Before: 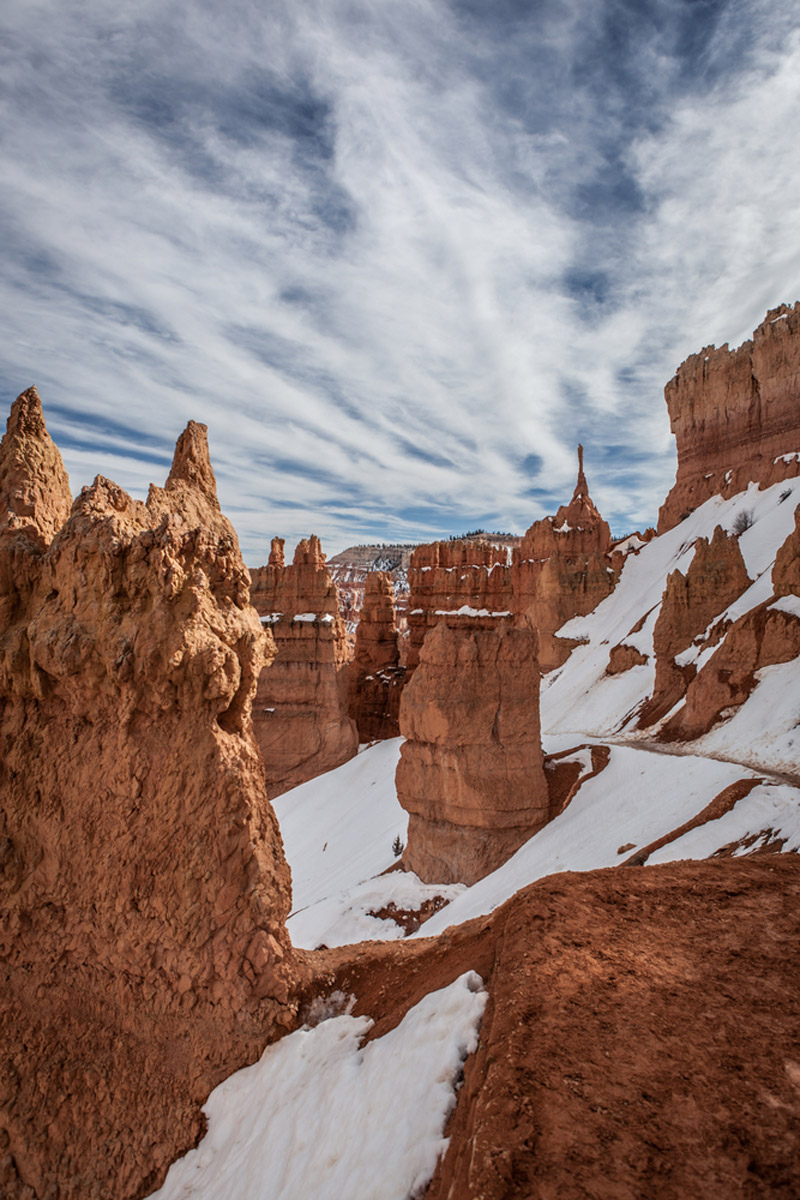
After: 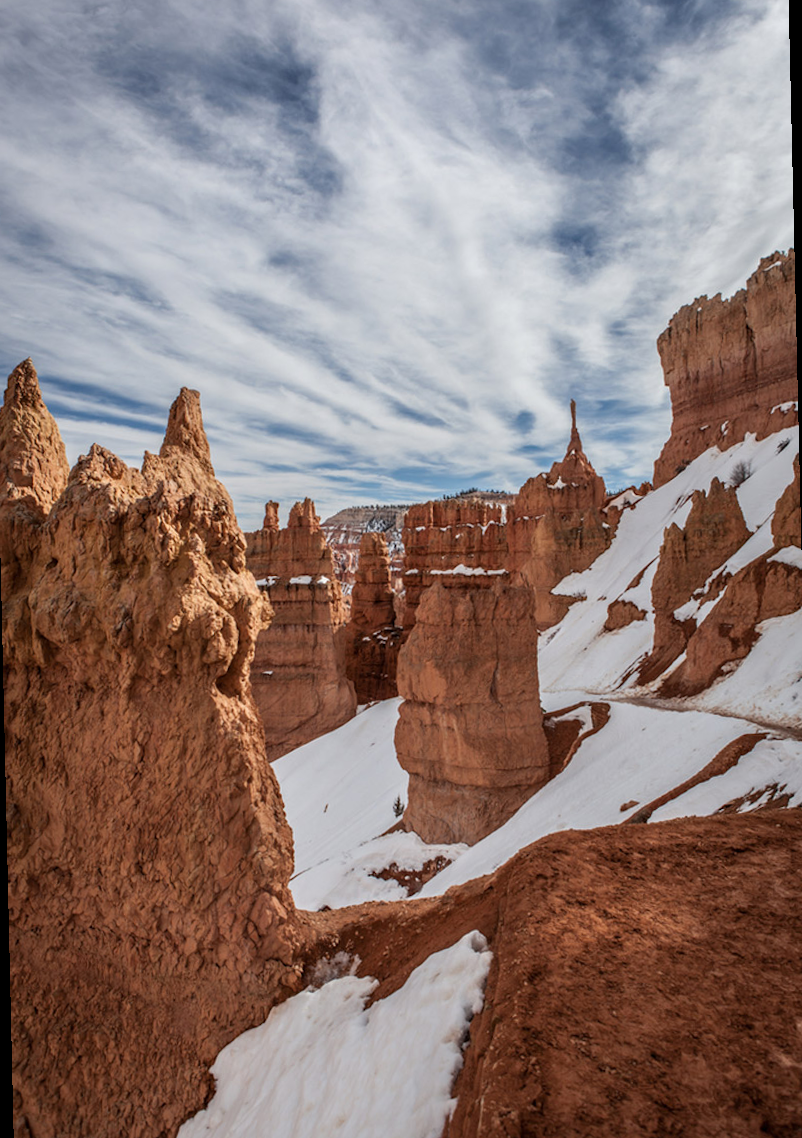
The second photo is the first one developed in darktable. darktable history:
rotate and perspective: rotation -1.32°, lens shift (horizontal) -0.031, crop left 0.015, crop right 0.985, crop top 0.047, crop bottom 0.982
